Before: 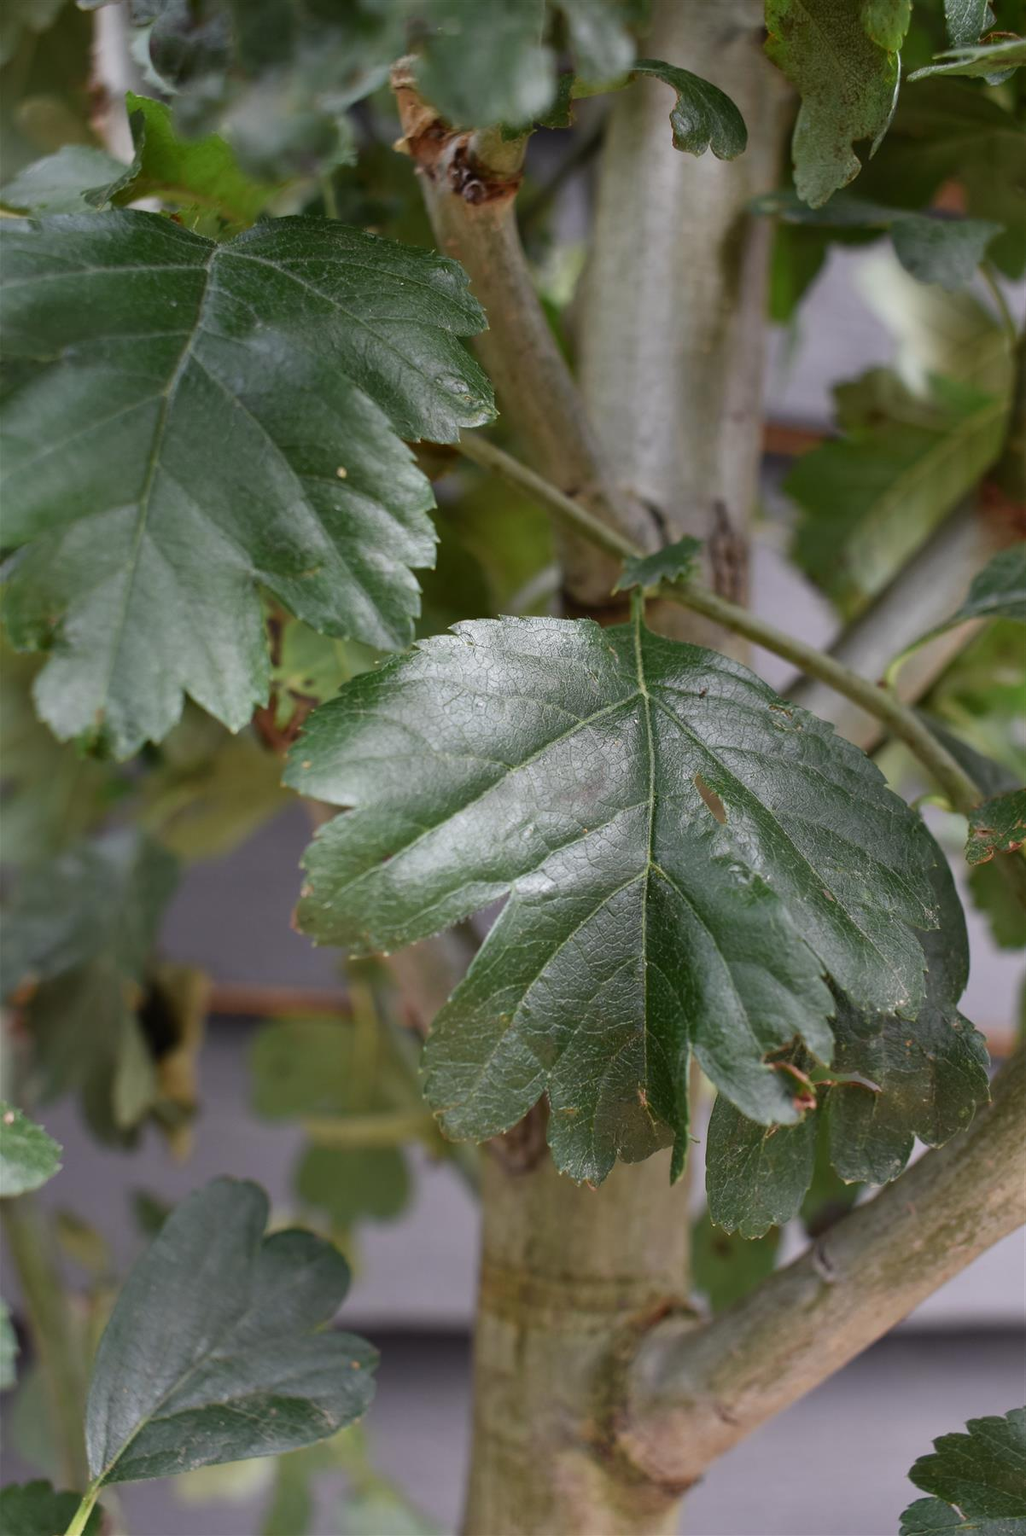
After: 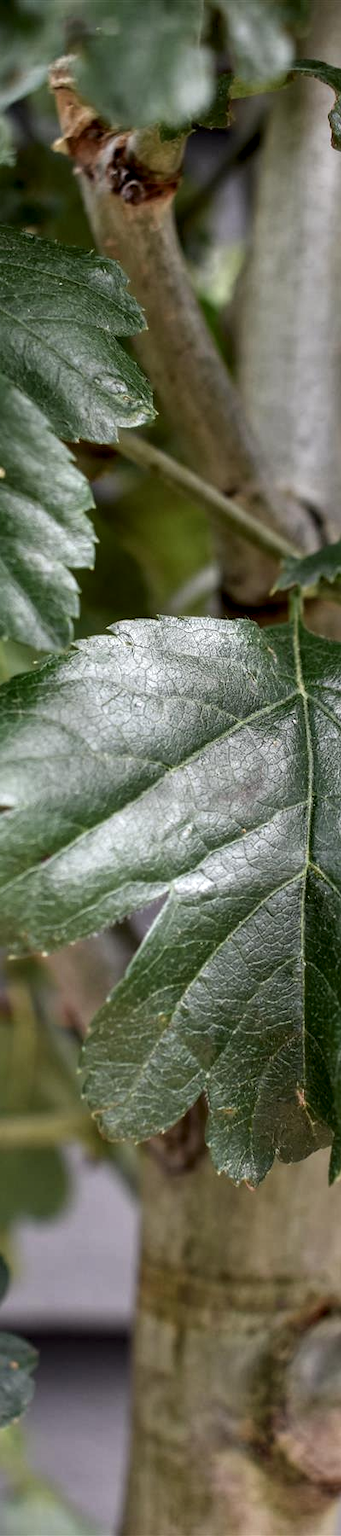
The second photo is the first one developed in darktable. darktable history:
local contrast: highlights 60%, shadows 60%, detail 160%
crop: left 33.36%, right 33.36%
